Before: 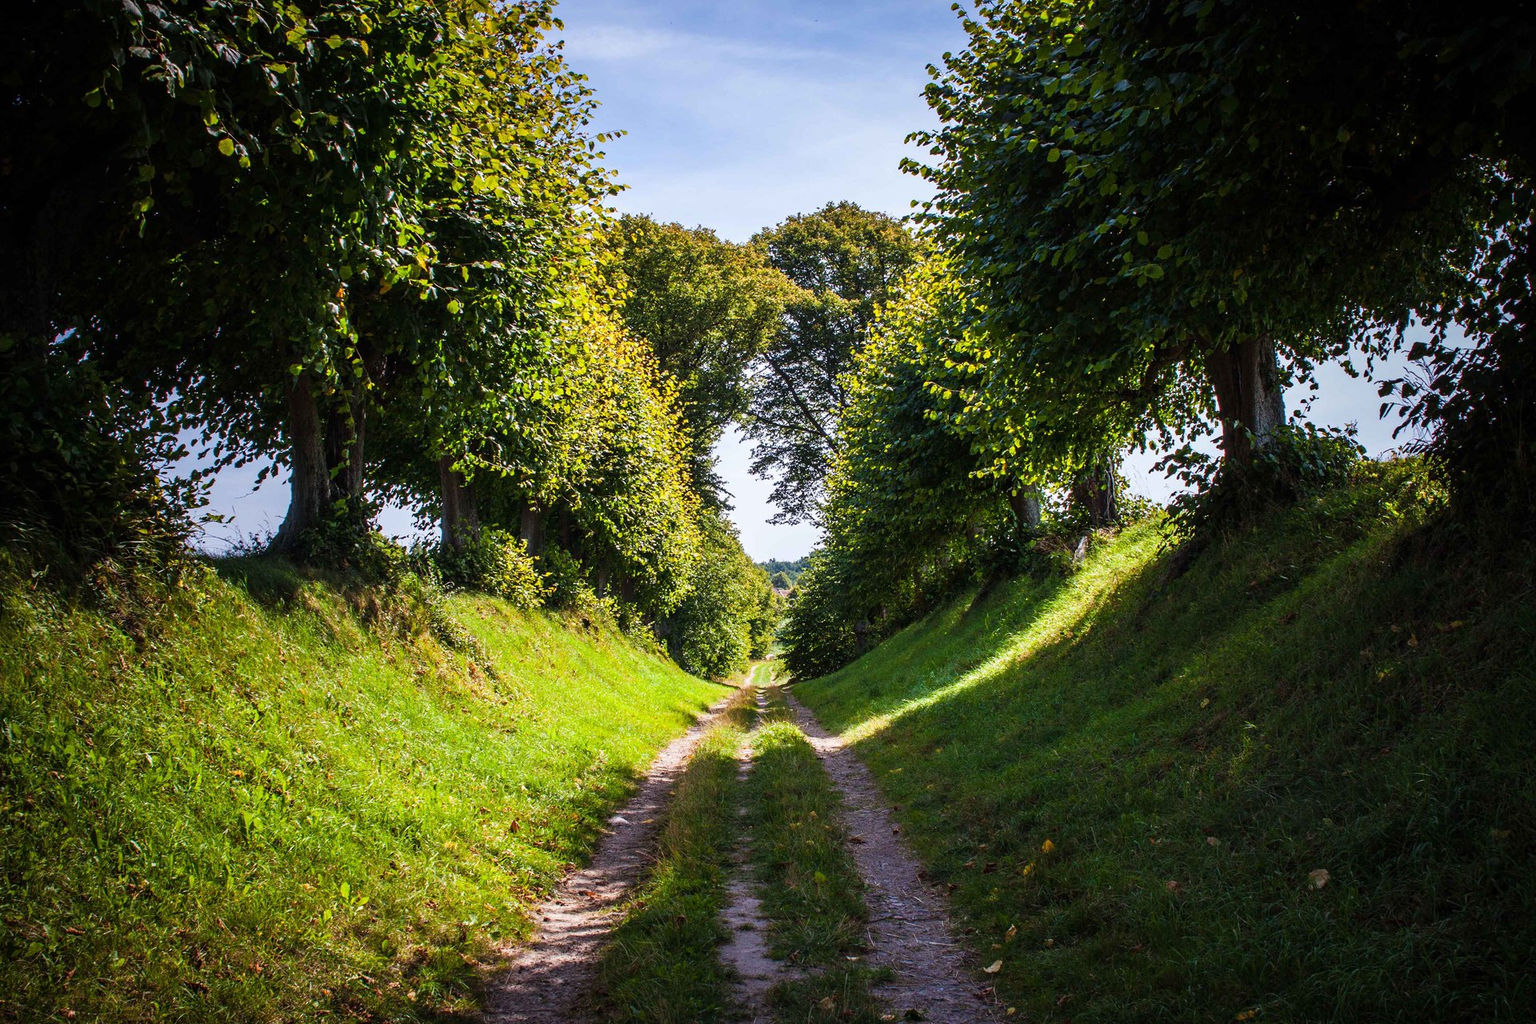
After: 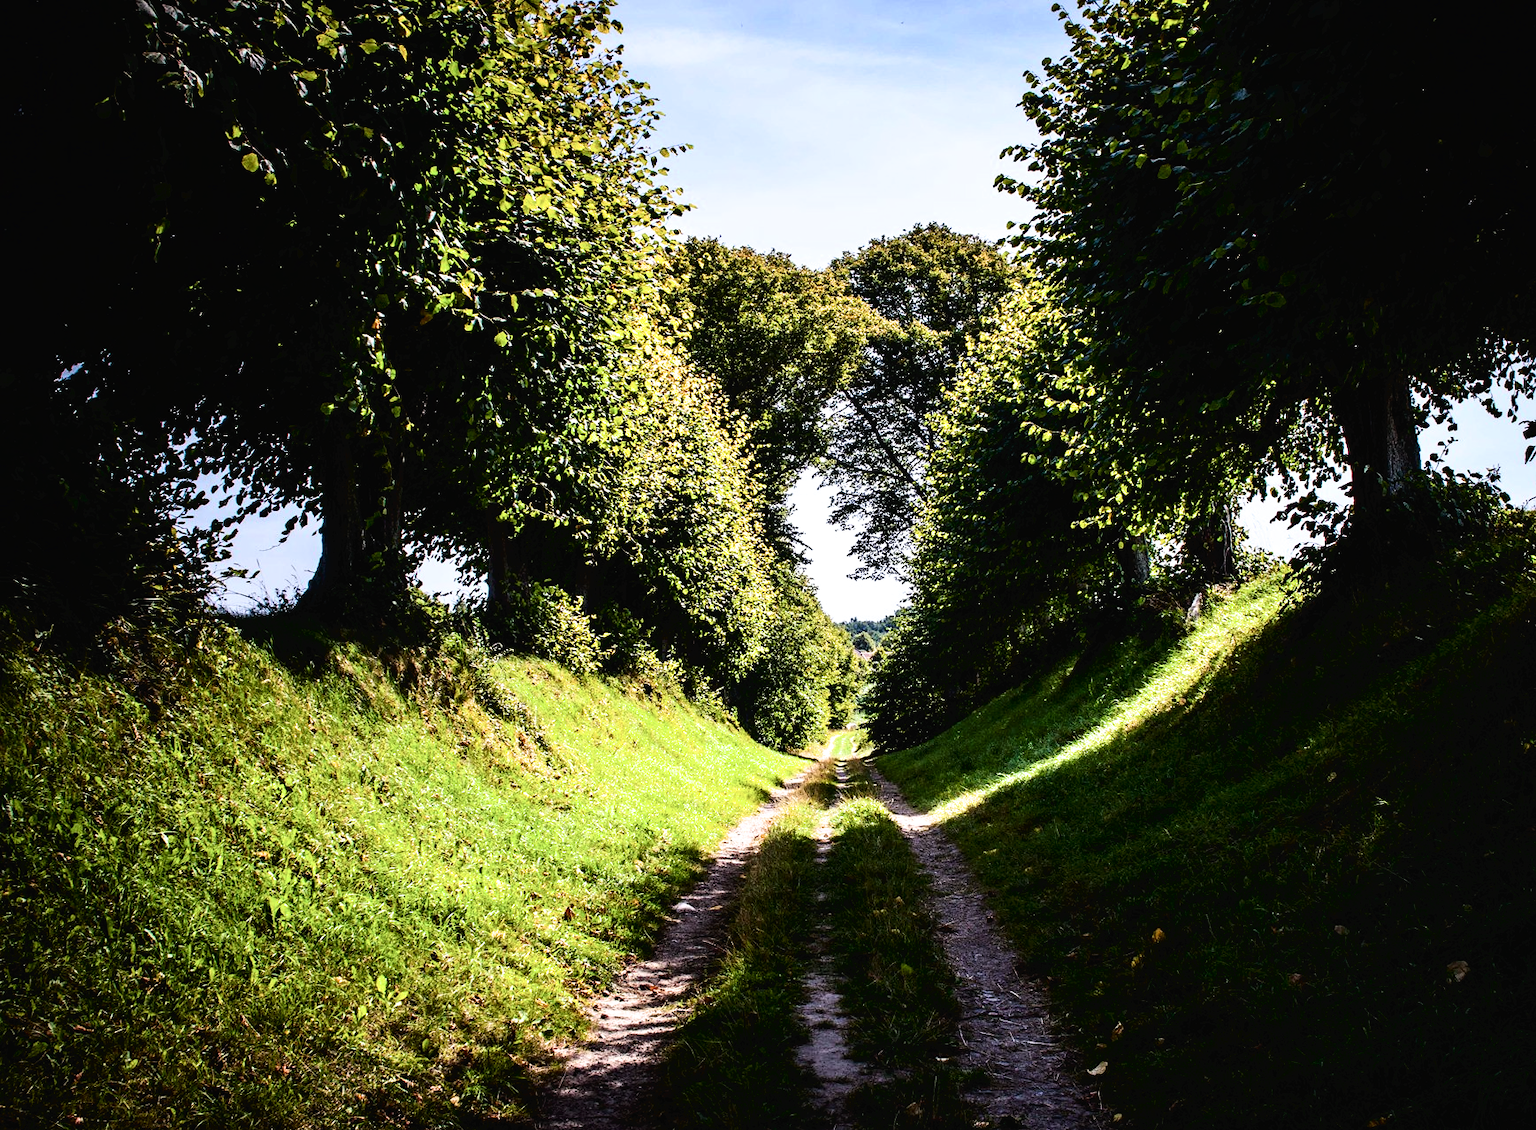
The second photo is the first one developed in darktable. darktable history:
filmic rgb: black relative exposure -8.3 EV, white relative exposure 2.2 EV, target white luminance 99.874%, hardness 7.15, latitude 74.6%, contrast 1.325, highlights saturation mix -1.47%, shadows ↔ highlights balance 30.62%, color science v6 (2022)
tone curve: curves: ch0 [(0, 0) (0.003, 0.025) (0.011, 0.025) (0.025, 0.025) (0.044, 0.026) (0.069, 0.033) (0.1, 0.053) (0.136, 0.078) (0.177, 0.108) (0.224, 0.153) (0.277, 0.213) (0.335, 0.286) (0.399, 0.372) (0.468, 0.467) (0.543, 0.565) (0.623, 0.675) (0.709, 0.775) (0.801, 0.863) (0.898, 0.936) (1, 1)], color space Lab, independent channels, preserve colors none
crop: right 9.511%, bottom 0.035%
